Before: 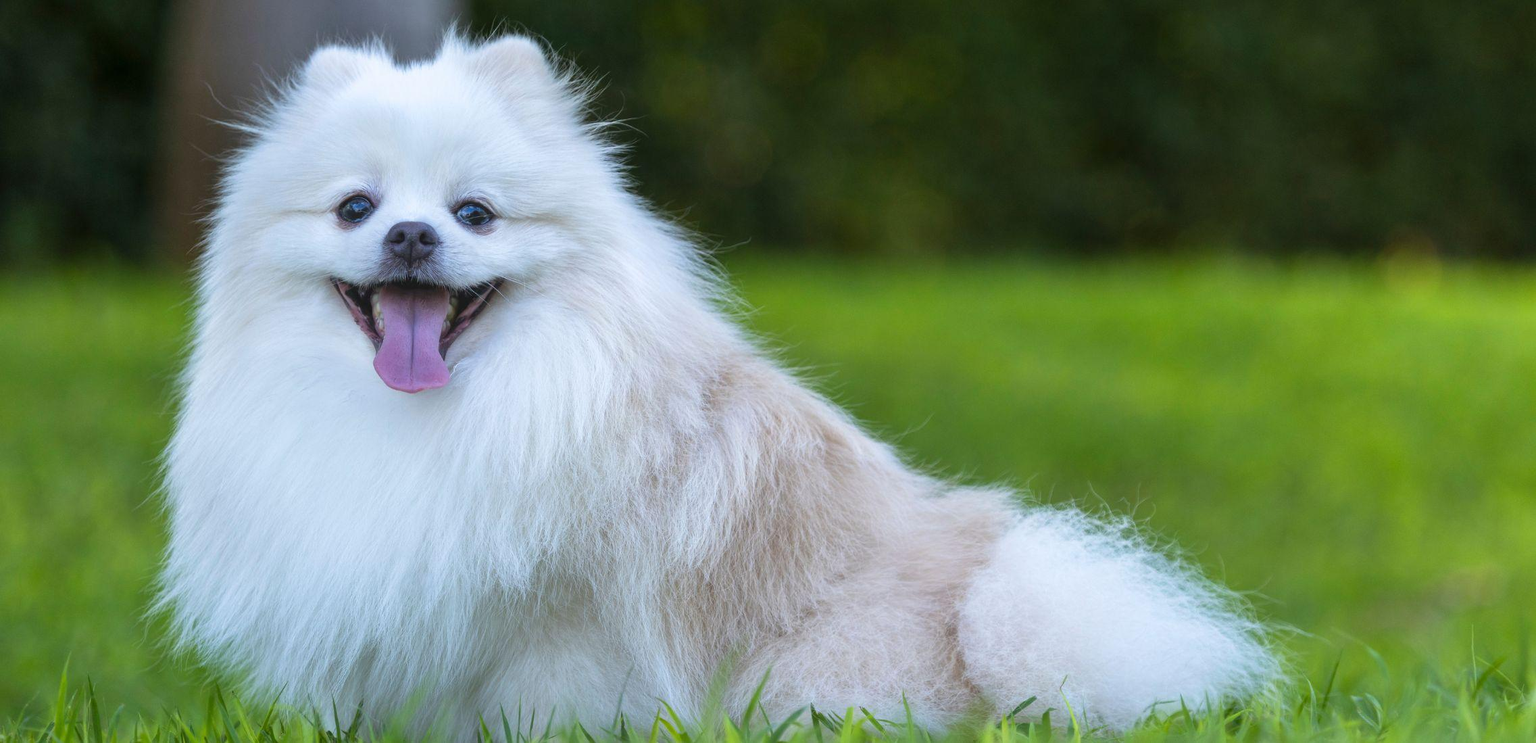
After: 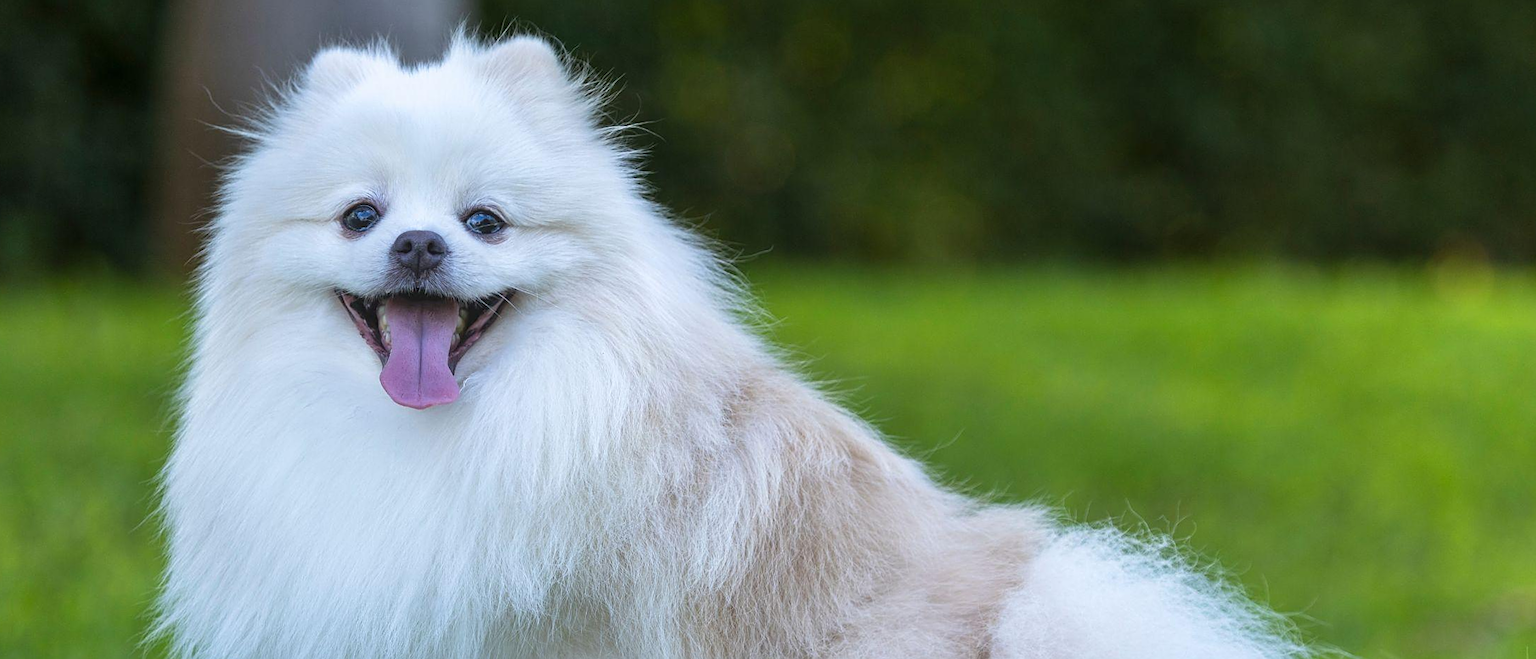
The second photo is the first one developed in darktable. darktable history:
crop and rotate: angle 0.2°, left 0.275%, right 3.127%, bottom 14.18%
sharpen: on, module defaults
